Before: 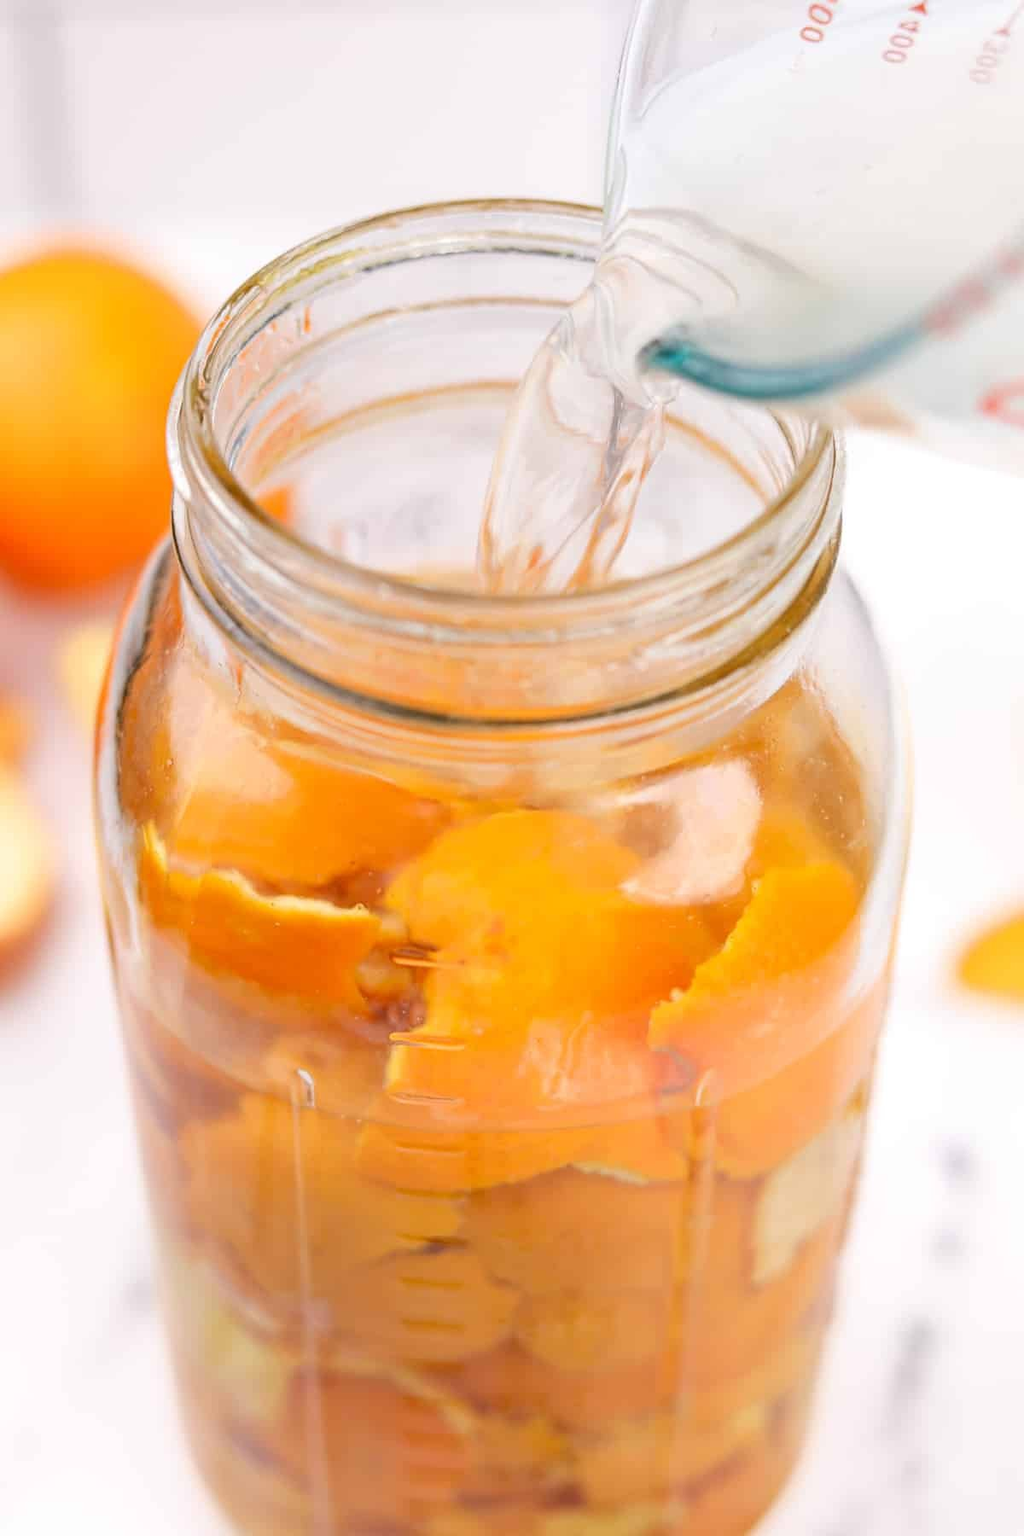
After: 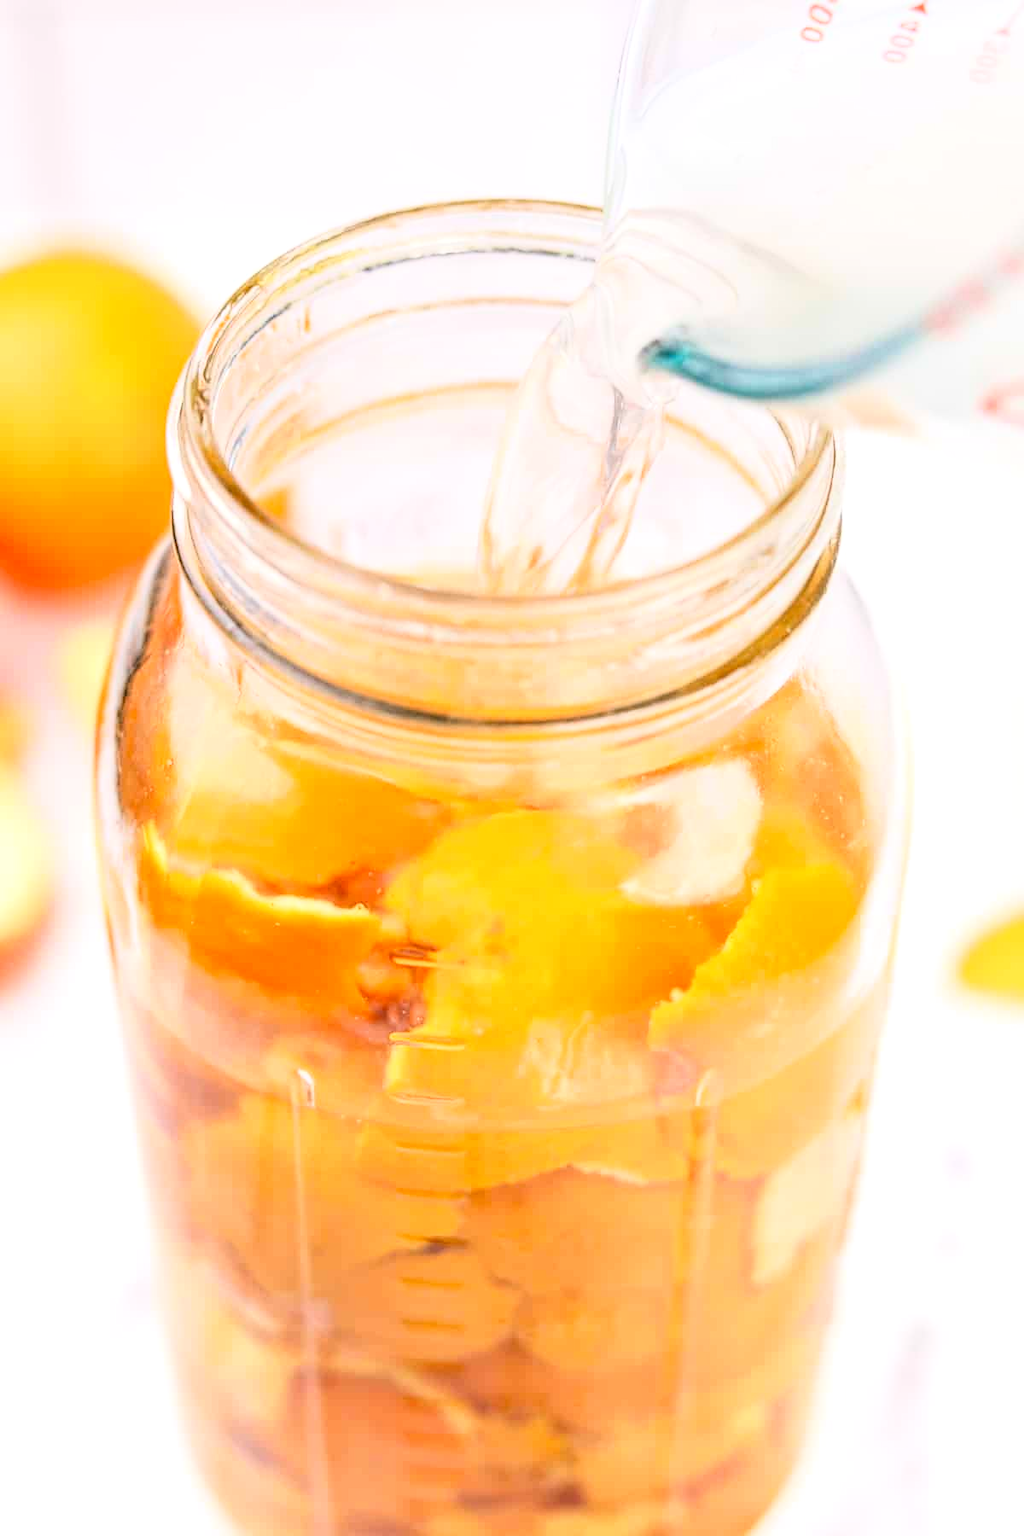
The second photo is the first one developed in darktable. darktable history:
base curve: curves: ch0 [(0, 0) (0.028, 0.03) (0.121, 0.232) (0.46, 0.748) (0.859, 0.968) (1, 1)]
exposure: compensate highlight preservation false
local contrast: highlights 0%, shadows 0%, detail 133%
